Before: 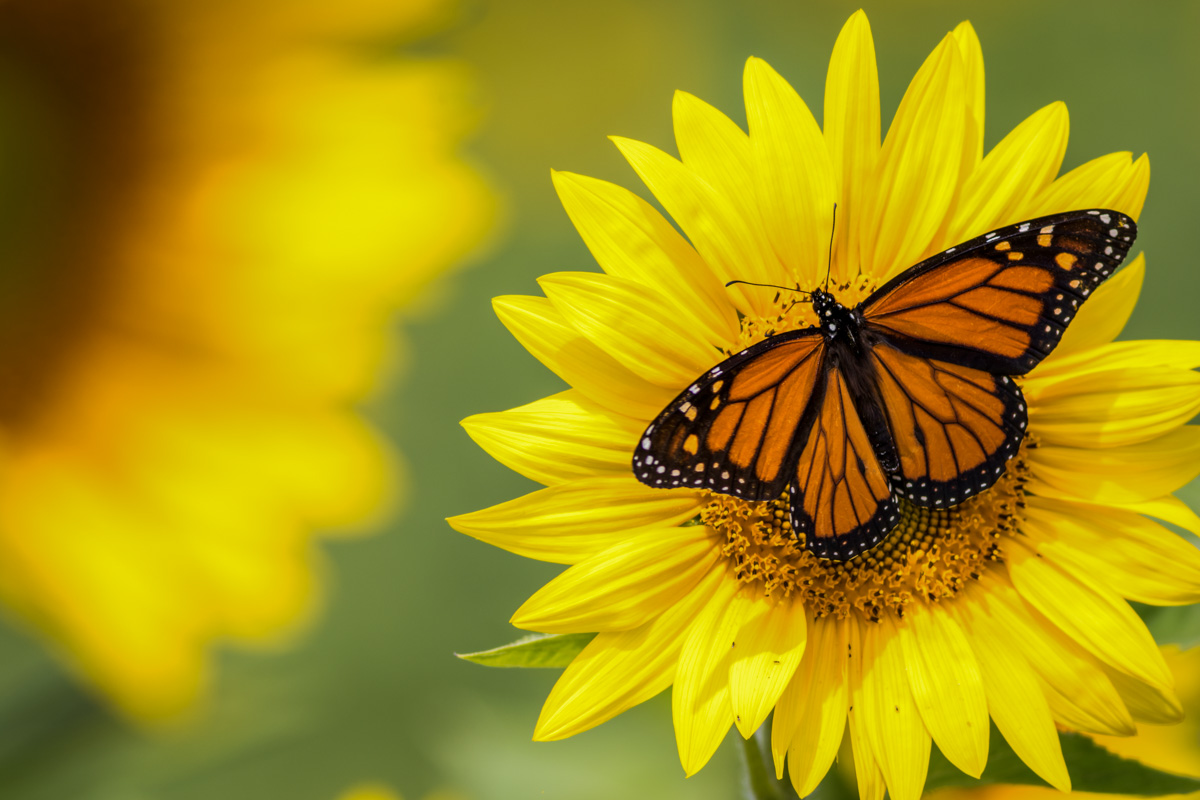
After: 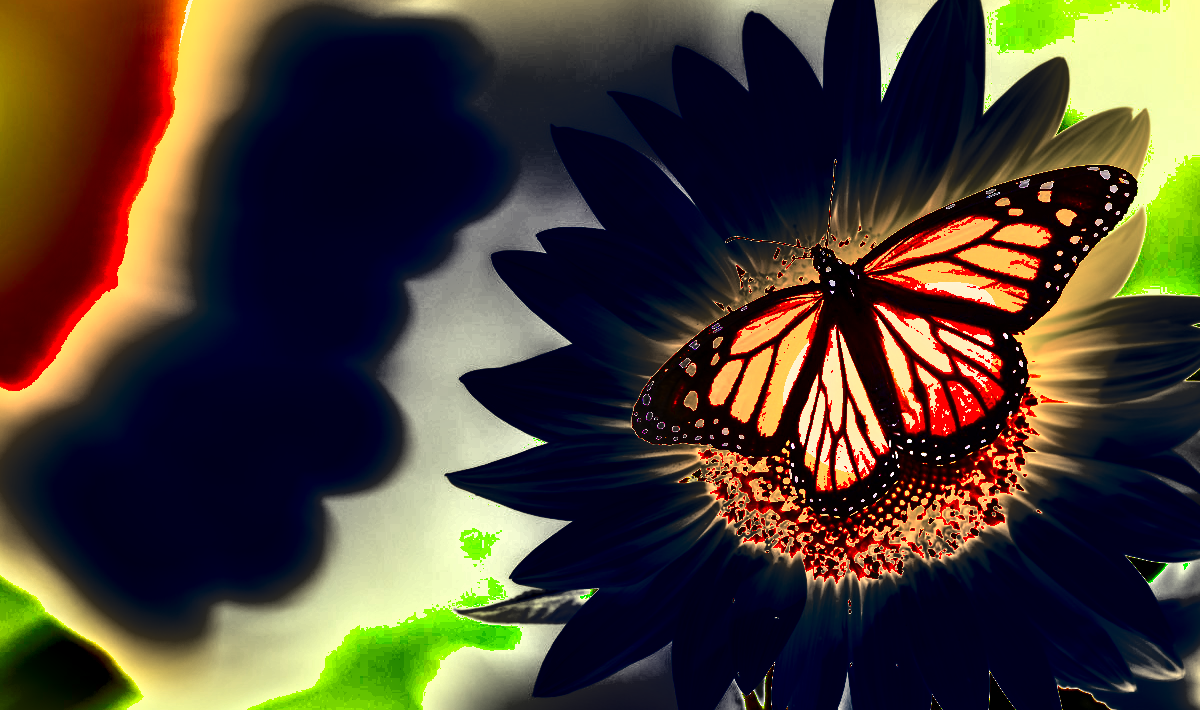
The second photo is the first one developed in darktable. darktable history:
white balance: red 1.066, blue 1.119
shadows and highlights: shadows 24.5, highlights -78.15, soften with gaussian
exposure: black level correction 0.001, exposure 2.607 EV, compensate exposure bias true, compensate highlight preservation false
crop and rotate: top 5.609%, bottom 5.609%
